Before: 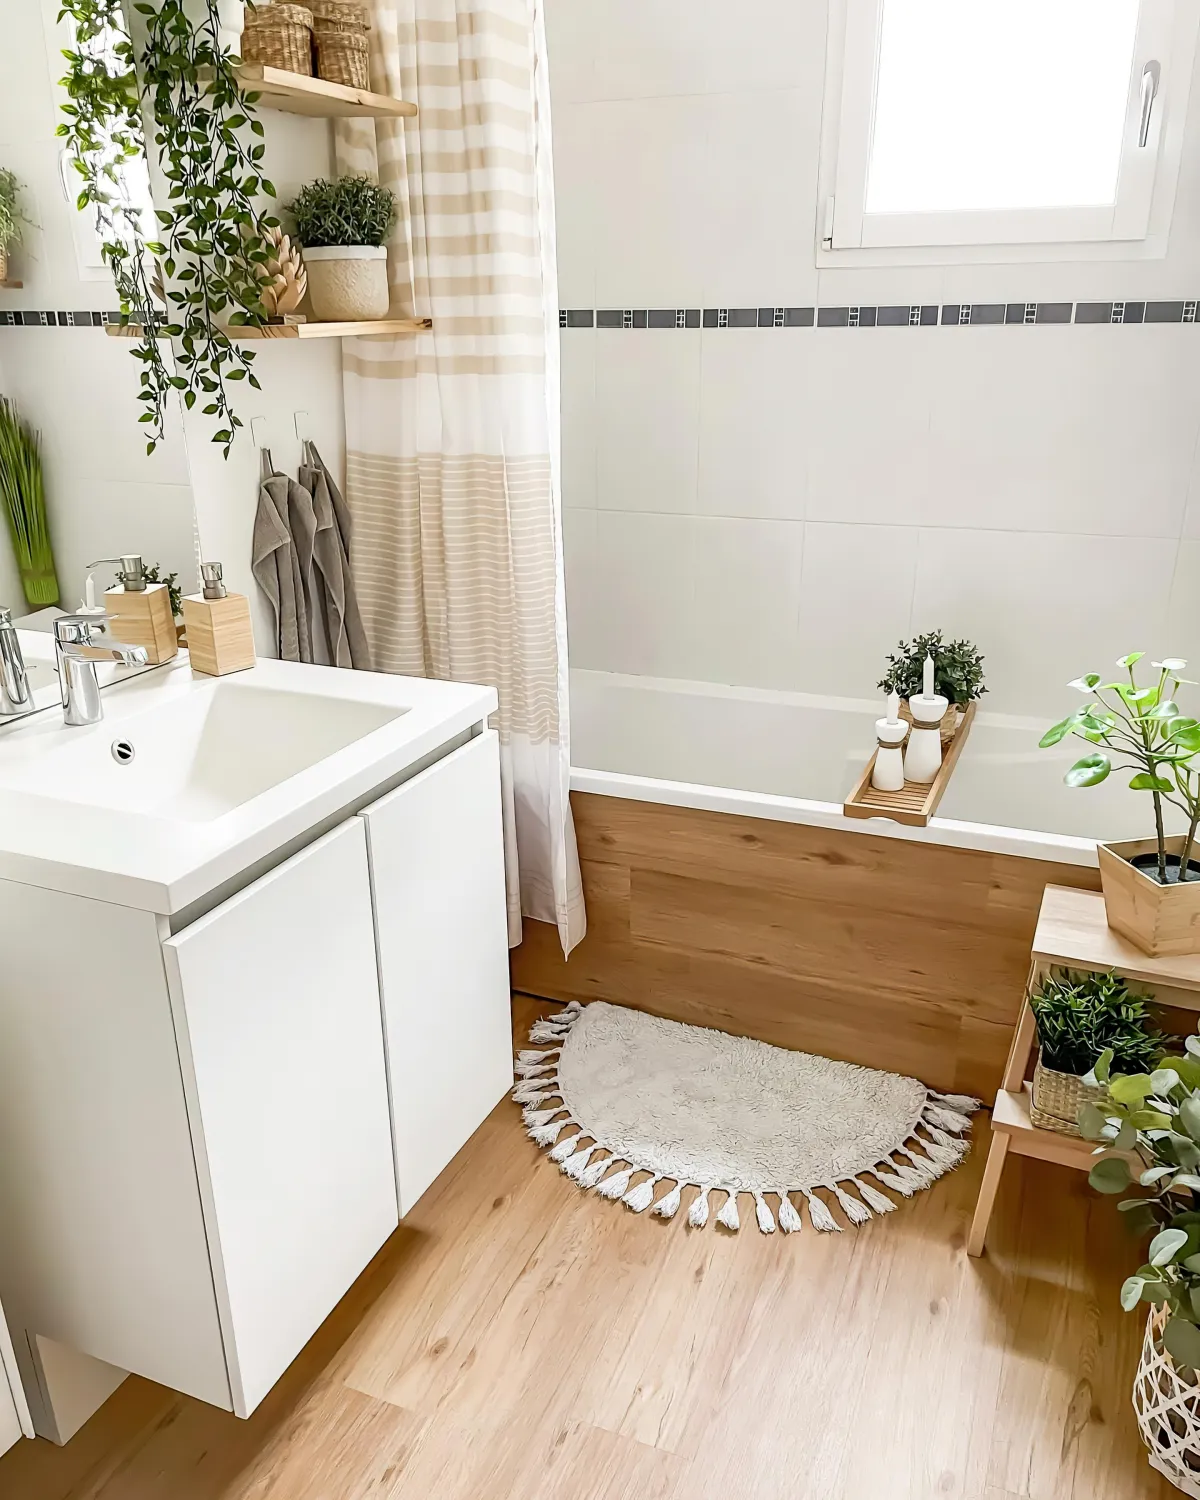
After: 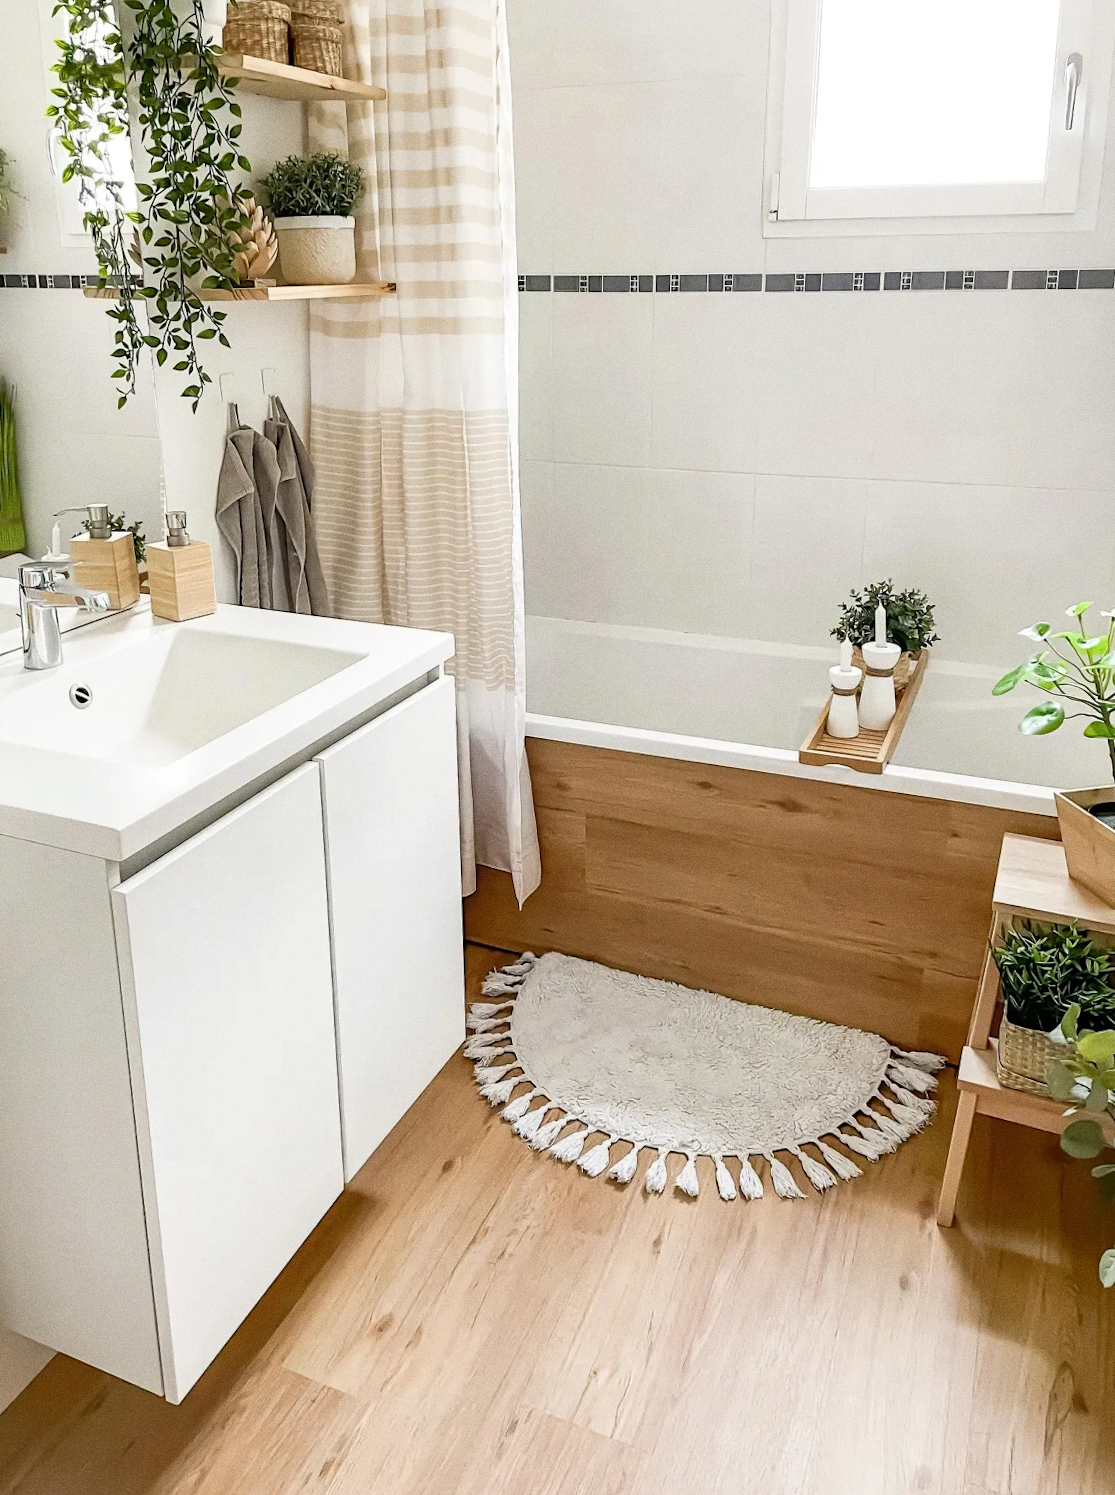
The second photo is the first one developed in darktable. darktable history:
rotate and perspective: rotation 0.215°, lens shift (vertical) -0.139, crop left 0.069, crop right 0.939, crop top 0.002, crop bottom 0.996
grain: coarseness 0.09 ISO
